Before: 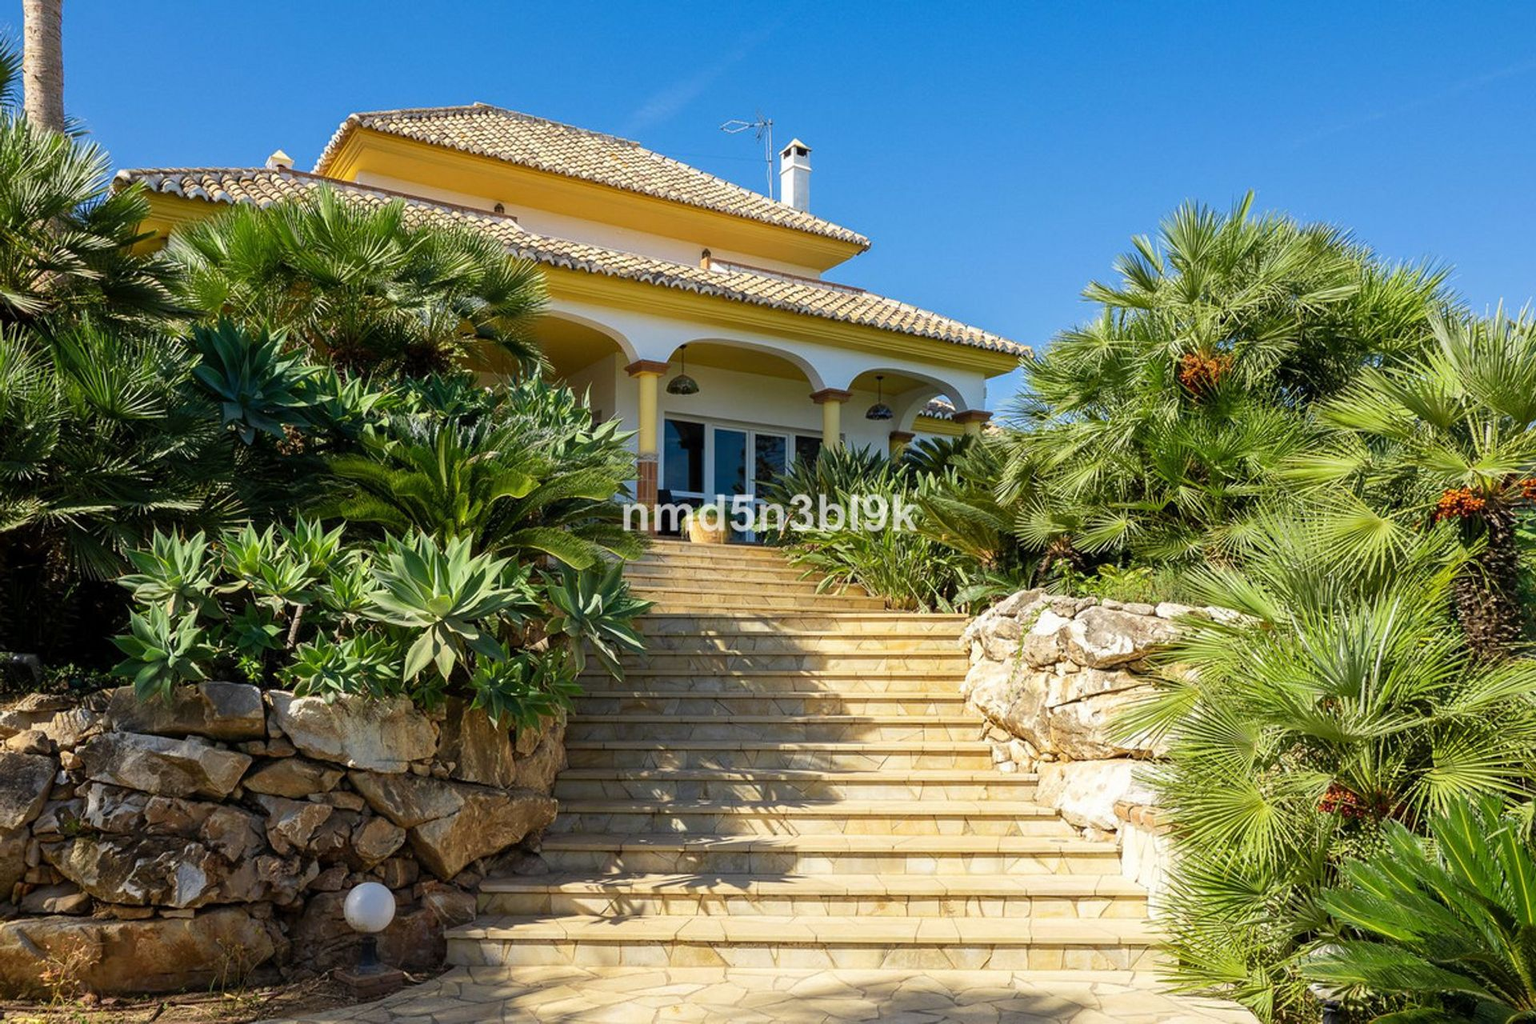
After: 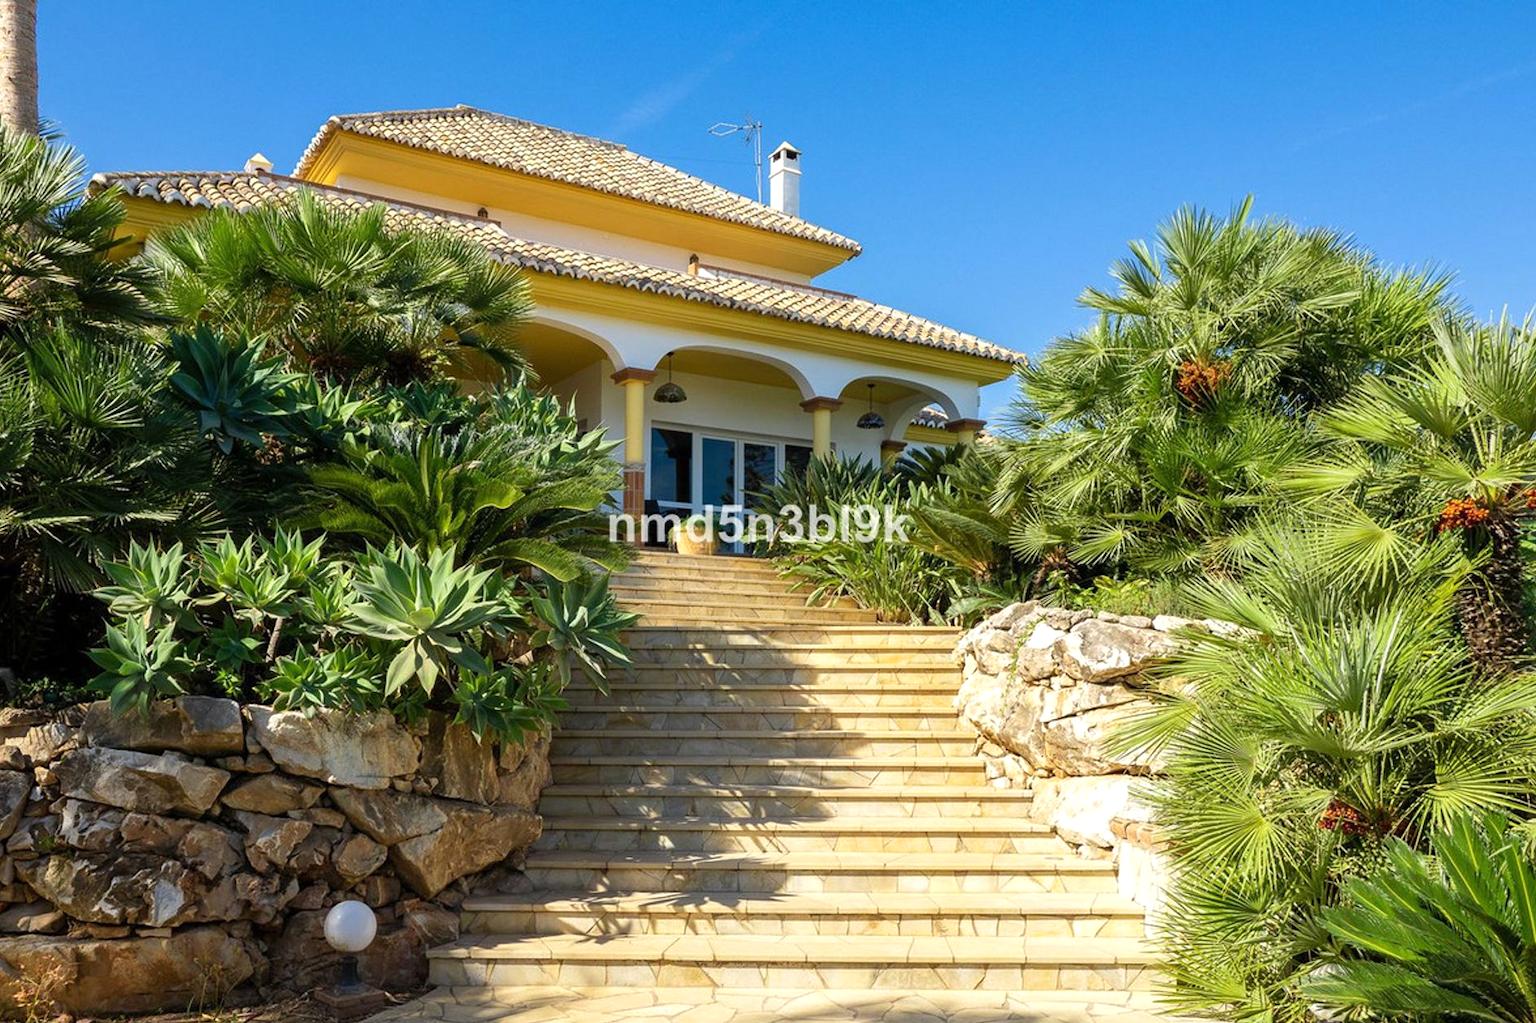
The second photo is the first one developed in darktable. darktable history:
exposure: exposure 0.202 EV, compensate highlight preservation false
crop: left 1.72%, right 0.288%, bottom 2.039%
